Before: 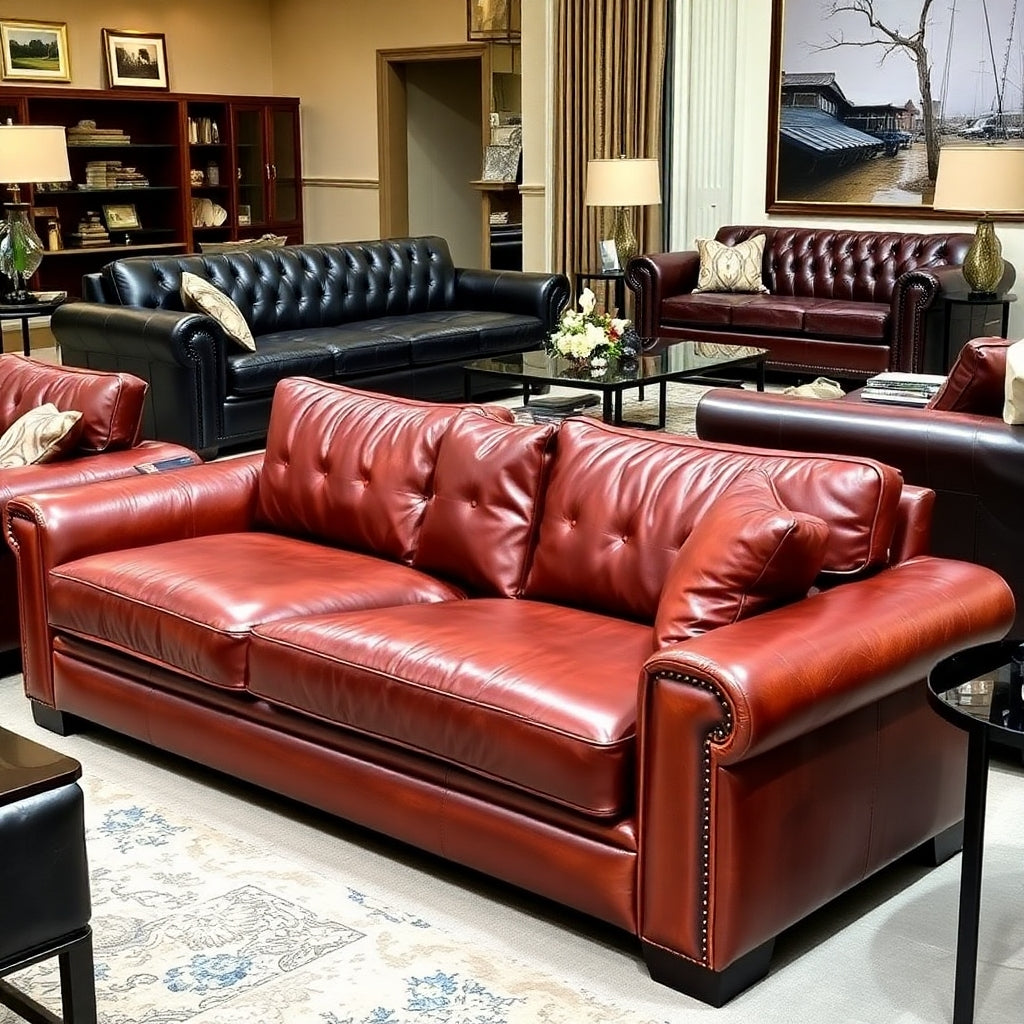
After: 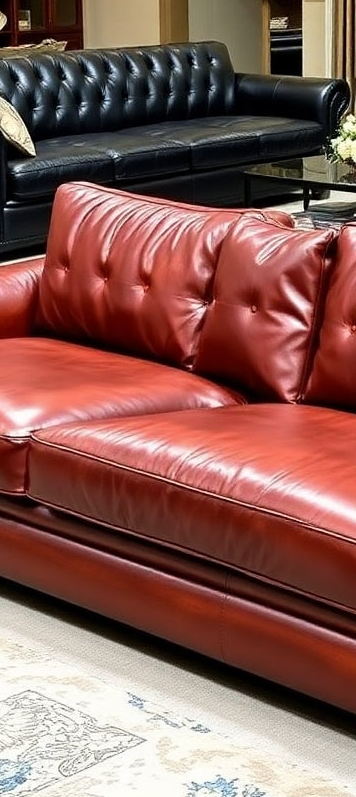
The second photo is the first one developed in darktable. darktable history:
crop and rotate: left 21.501%, top 19.092%, right 43.65%, bottom 2.985%
